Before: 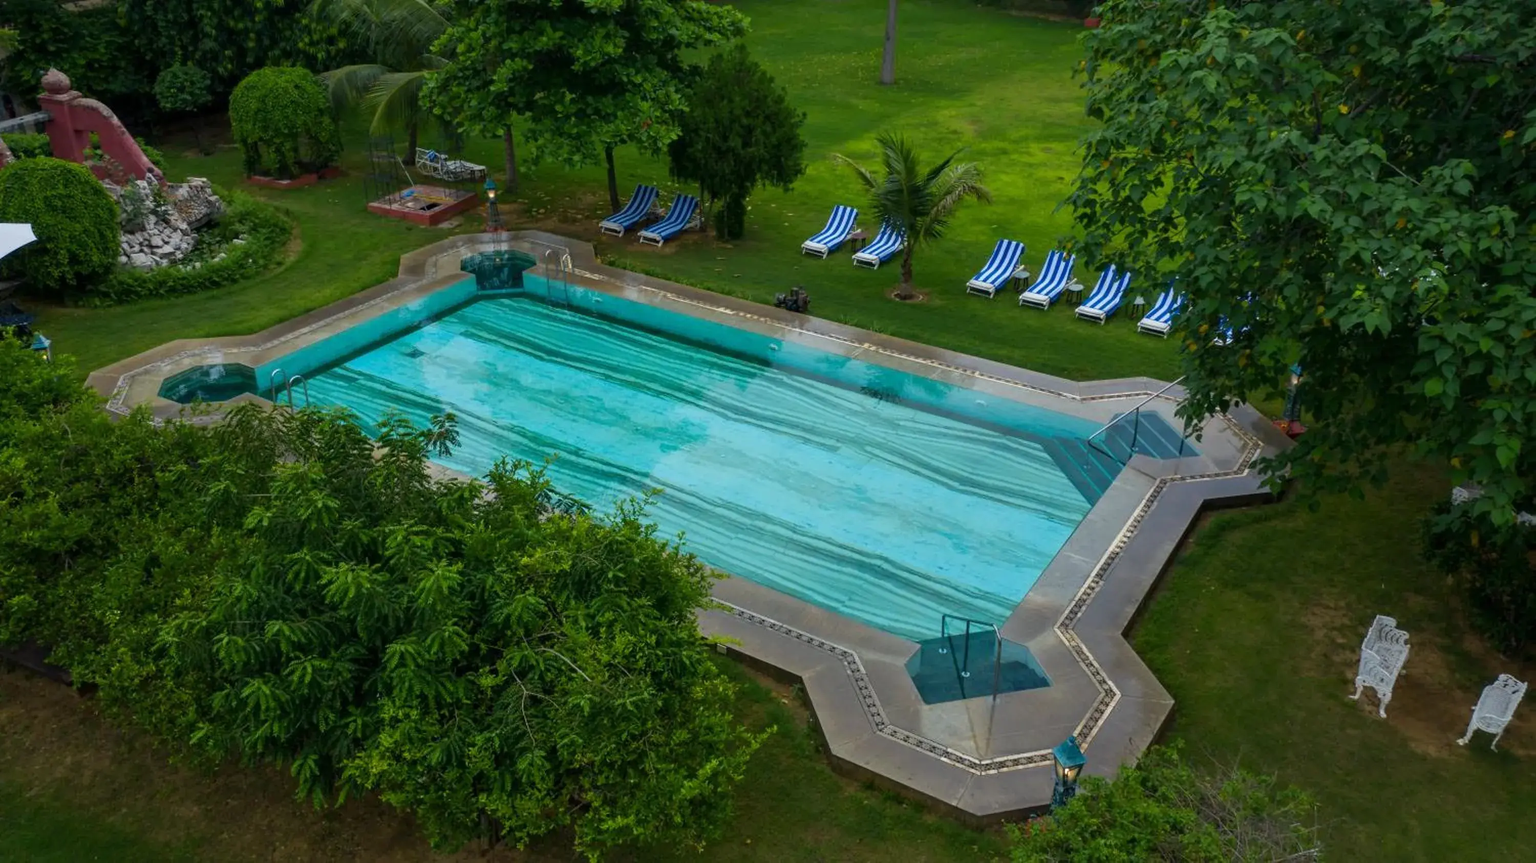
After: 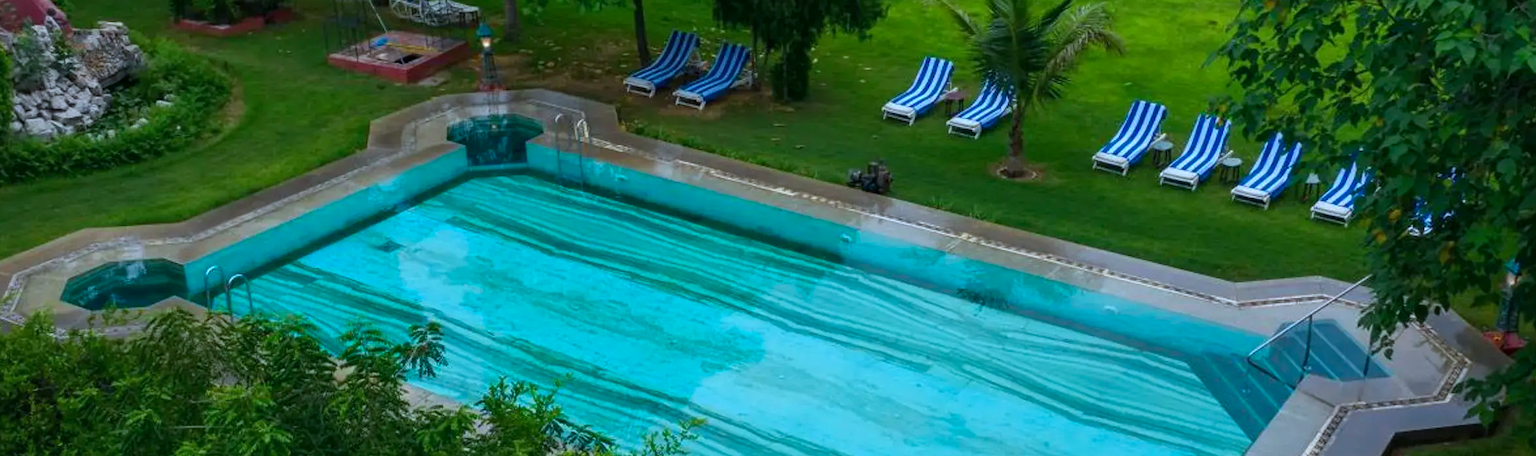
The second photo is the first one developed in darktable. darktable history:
crop: left 7.205%, top 18.673%, right 14.415%, bottom 39.913%
color calibration: output R [0.946, 0.065, -0.013, 0], output G [-0.246, 1.264, -0.017, 0], output B [0.046, -0.098, 1.05, 0], illuminant as shot in camera, x 0.37, y 0.382, temperature 4317.63 K, gamut compression 1.64
